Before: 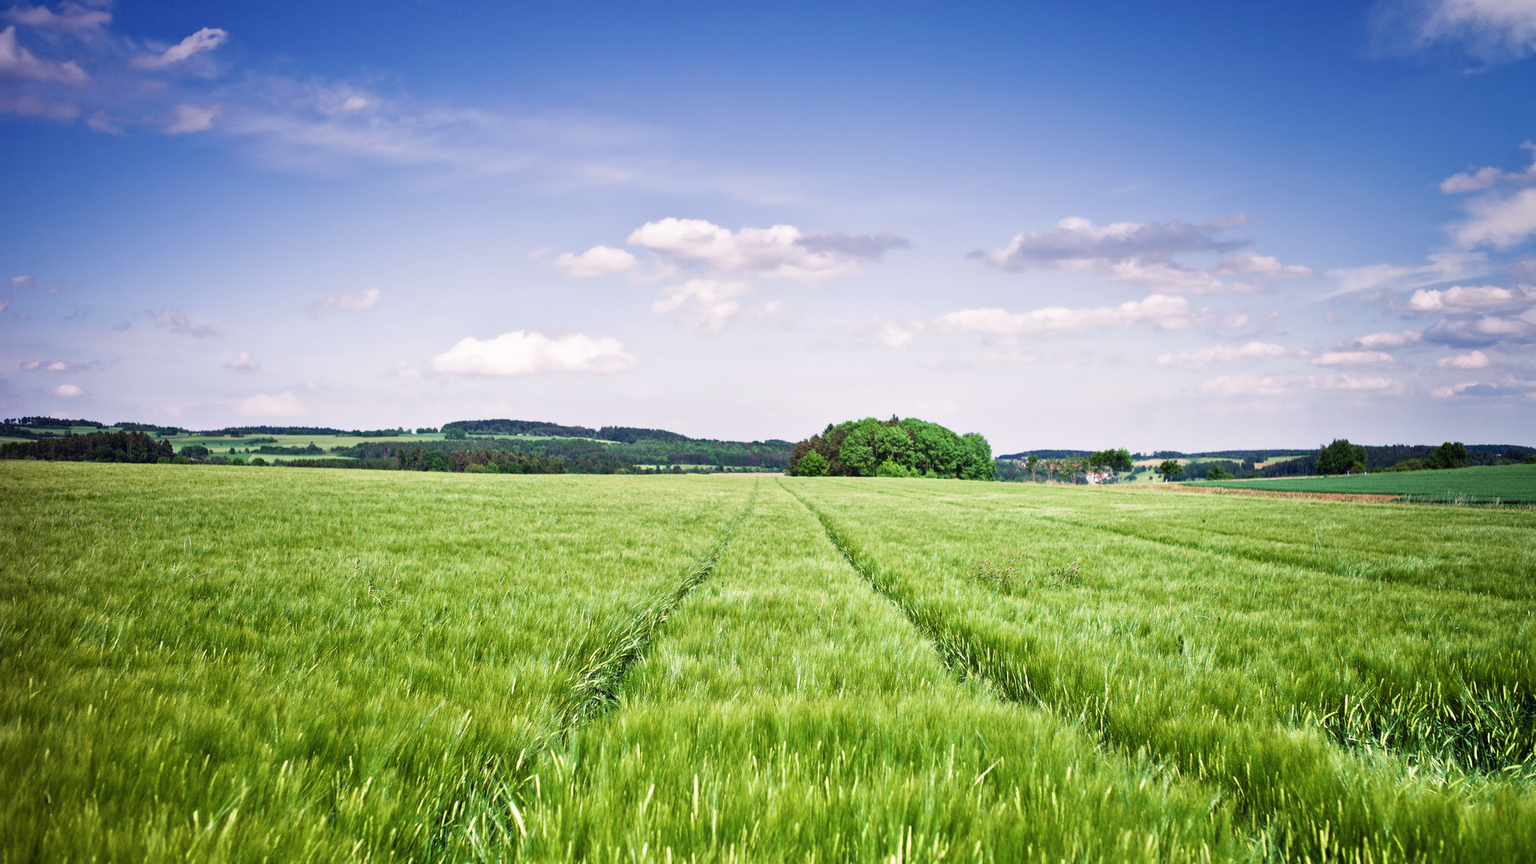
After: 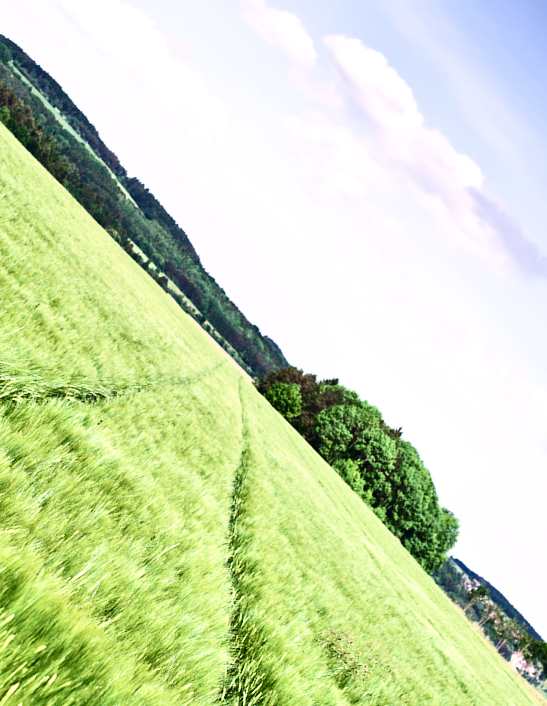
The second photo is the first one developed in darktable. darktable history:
crop and rotate: angle -45.77°, top 16.411%, right 0.881%, bottom 11.607%
contrast brightness saturation: contrast 0.274
shadows and highlights: shadows -12.64, white point adjustment 4.15, highlights 27.05
